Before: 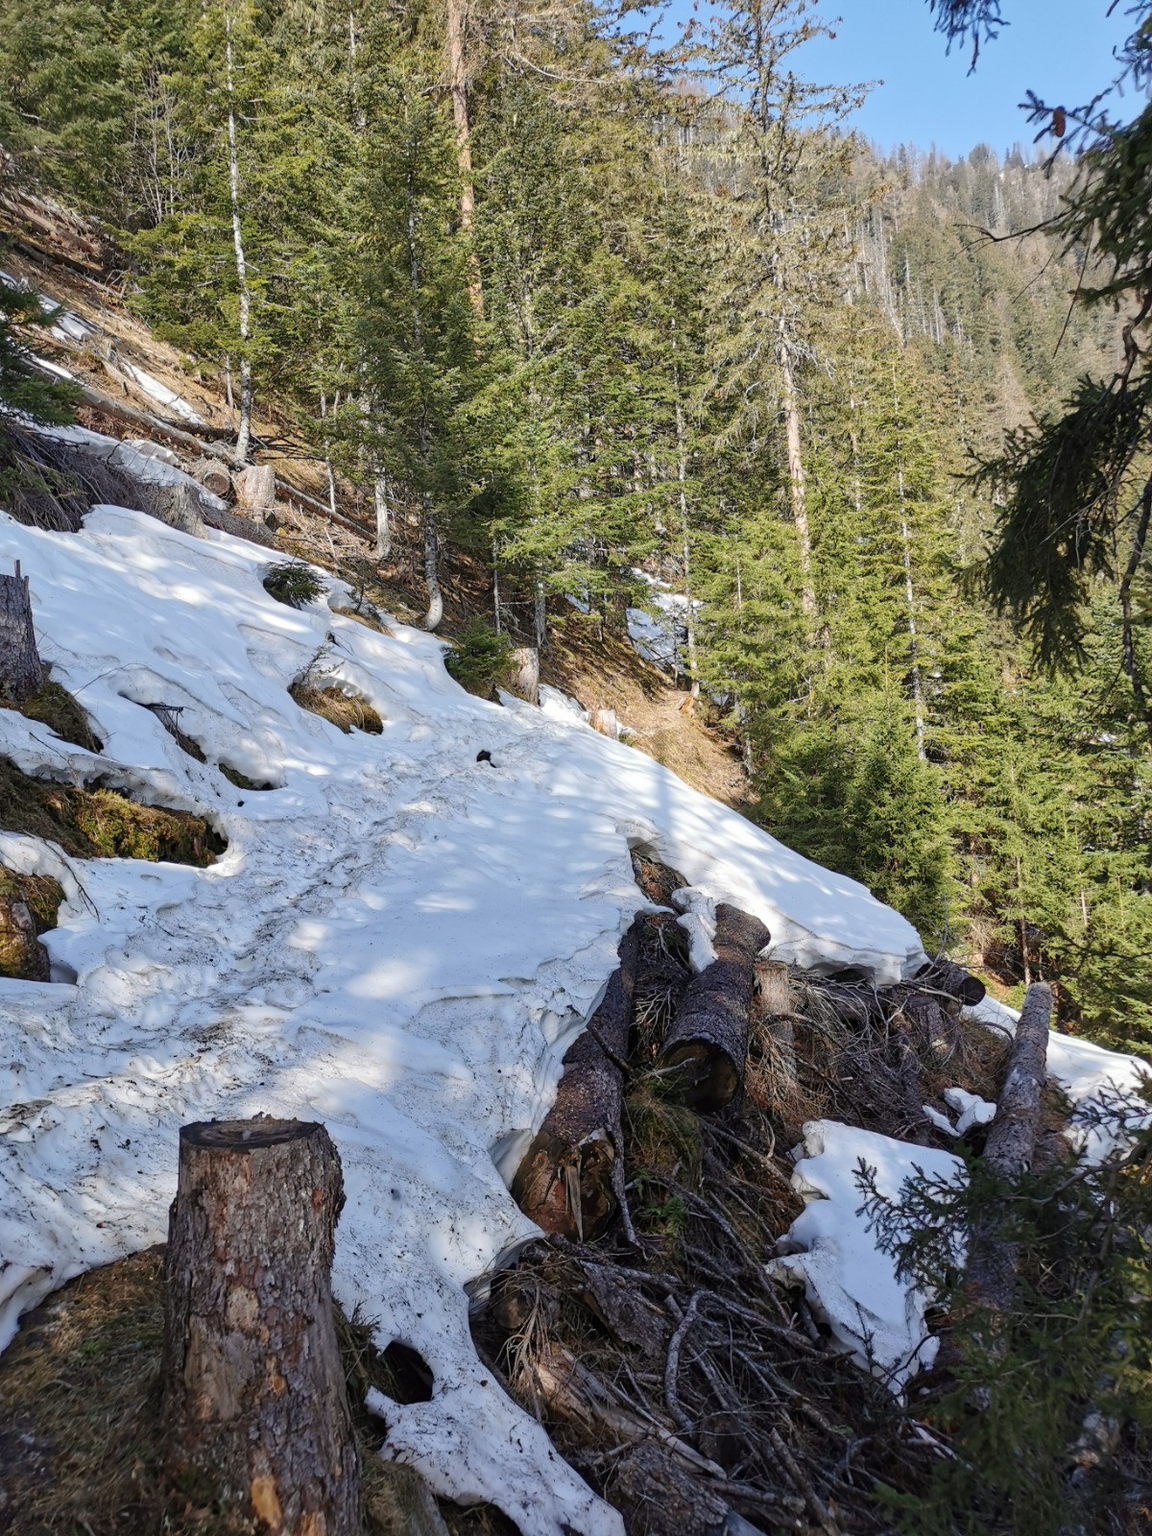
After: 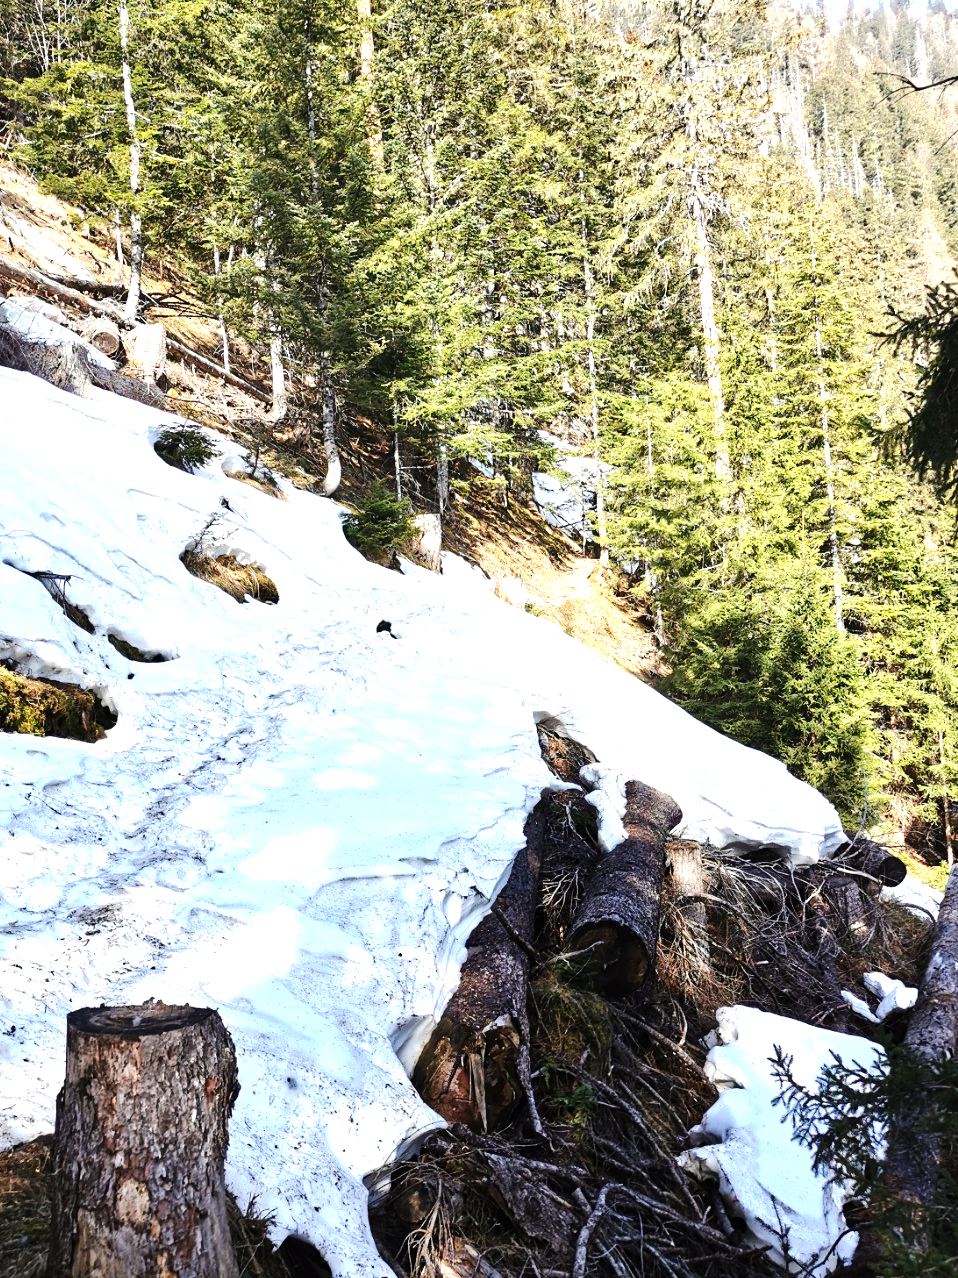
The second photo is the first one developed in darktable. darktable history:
crop and rotate: left 10.071%, top 10.071%, right 10.02%, bottom 10.02%
tone curve: curves: ch0 [(0, 0) (0.003, 0.002) (0.011, 0.009) (0.025, 0.019) (0.044, 0.031) (0.069, 0.044) (0.1, 0.061) (0.136, 0.087) (0.177, 0.127) (0.224, 0.172) (0.277, 0.226) (0.335, 0.295) (0.399, 0.367) (0.468, 0.445) (0.543, 0.536) (0.623, 0.626) (0.709, 0.717) (0.801, 0.806) (0.898, 0.889) (1, 1)], preserve colors none
exposure: black level correction 0, exposure 0.7 EV, compensate exposure bias true, compensate highlight preservation false
tone equalizer: -8 EV -0.75 EV, -7 EV -0.7 EV, -6 EV -0.6 EV, -5 EV -0.4 EV, -3 EV 0.4 EV, -2 EV 0.6 EV, -1 EV 0.7 EV, +0 EV 0.75 EV, edges refinement/feathering 500, mask exposure compensation -1.57 EV, preserve details no
